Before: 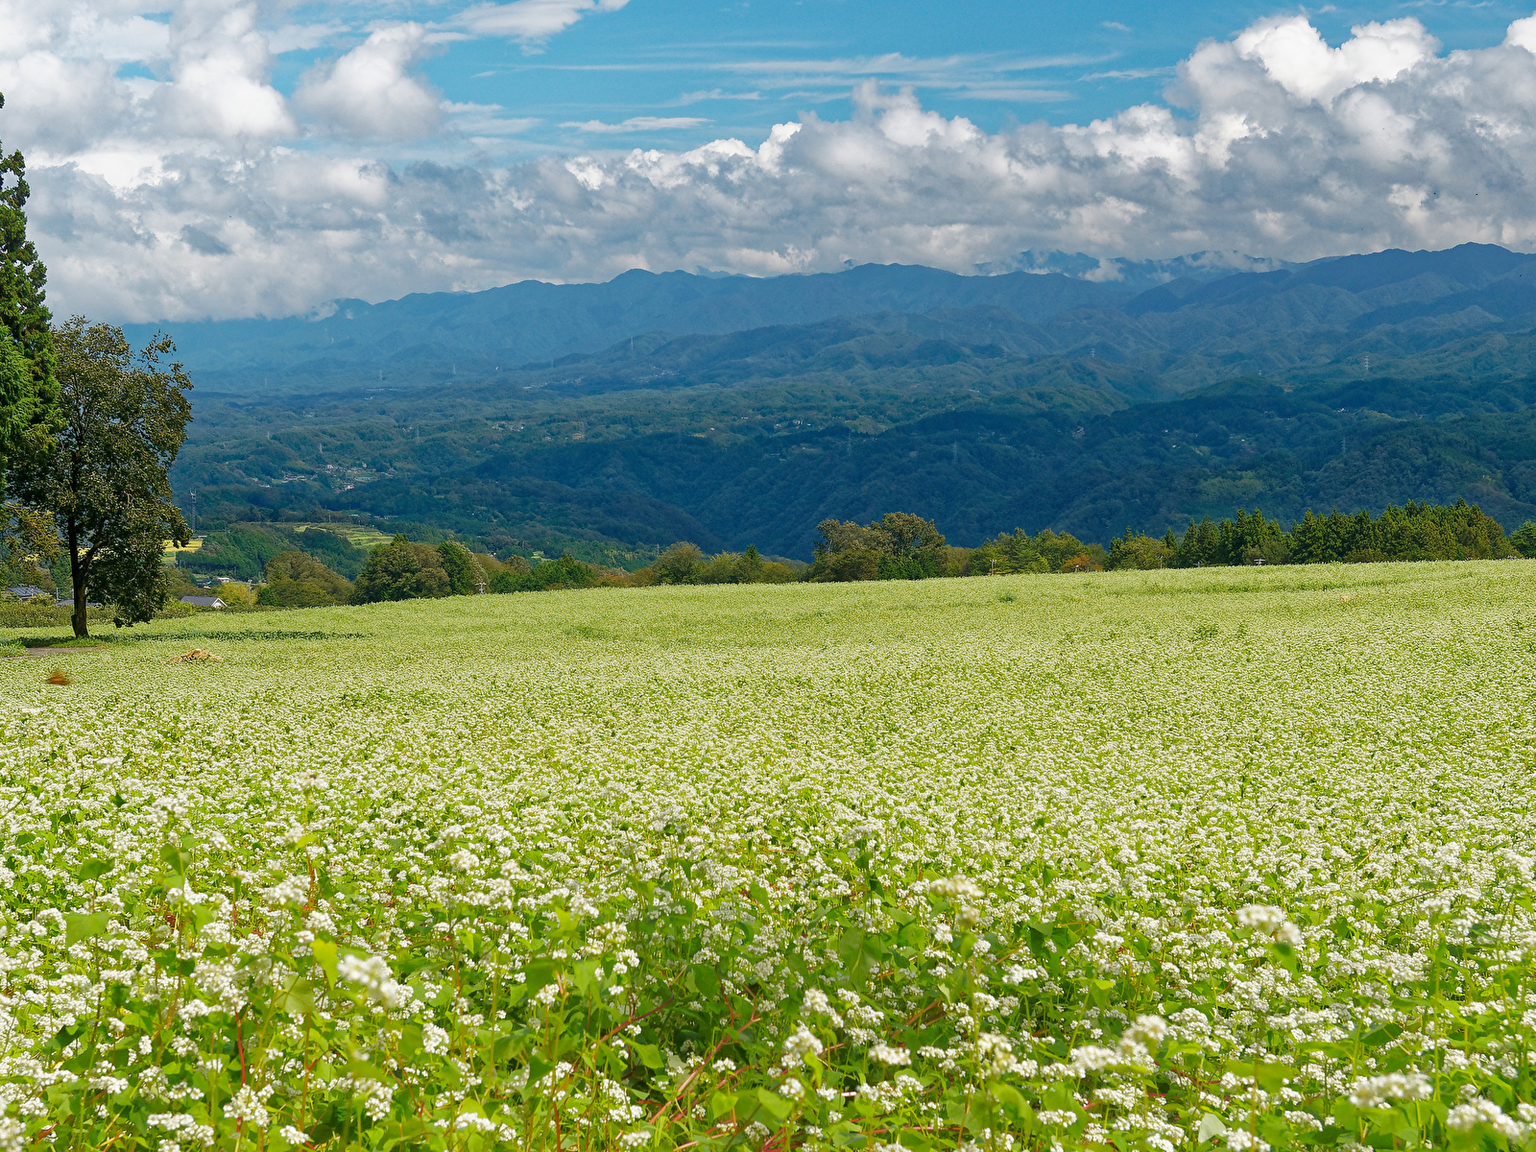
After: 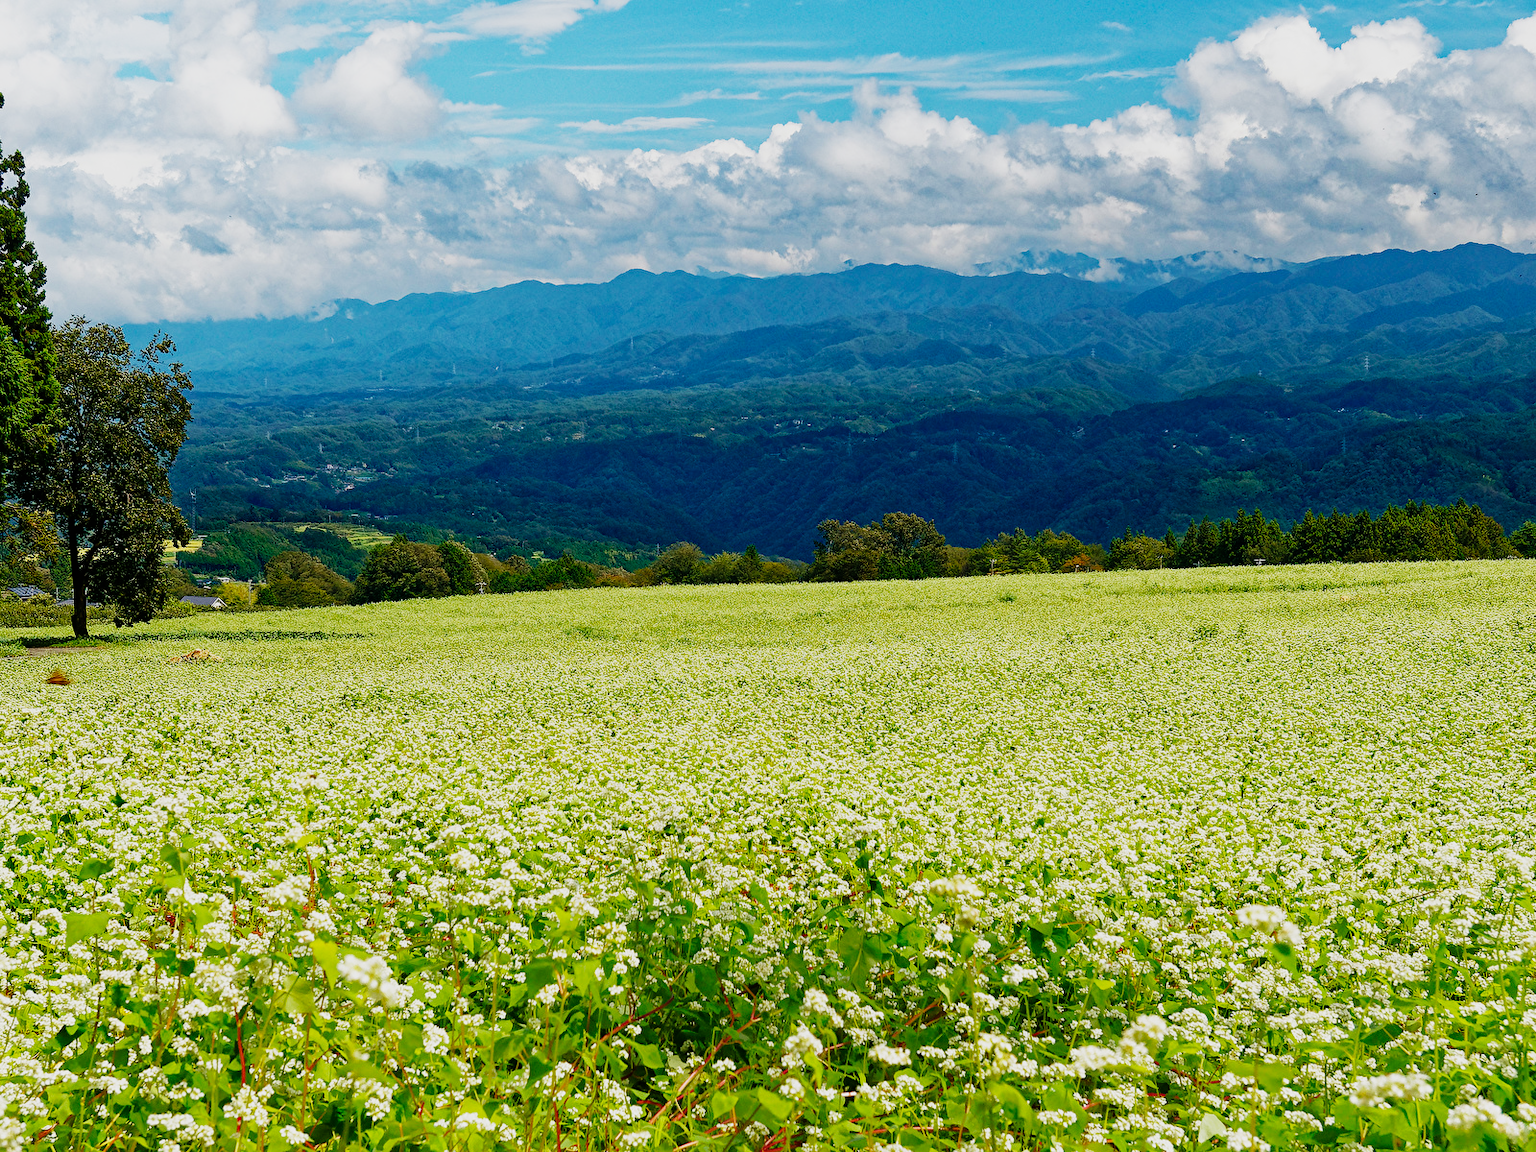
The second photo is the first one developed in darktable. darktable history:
sigmoid: contrast 2, skew -0.2, preserve hue 0%, red attenuation 0.1, red rotation 0.035, green attenuation 0.1, green rotation -0.017, blue attenuation 0.15, blue rotation -0.052, base primaries Rec2020
velvia: strength 21.76%
